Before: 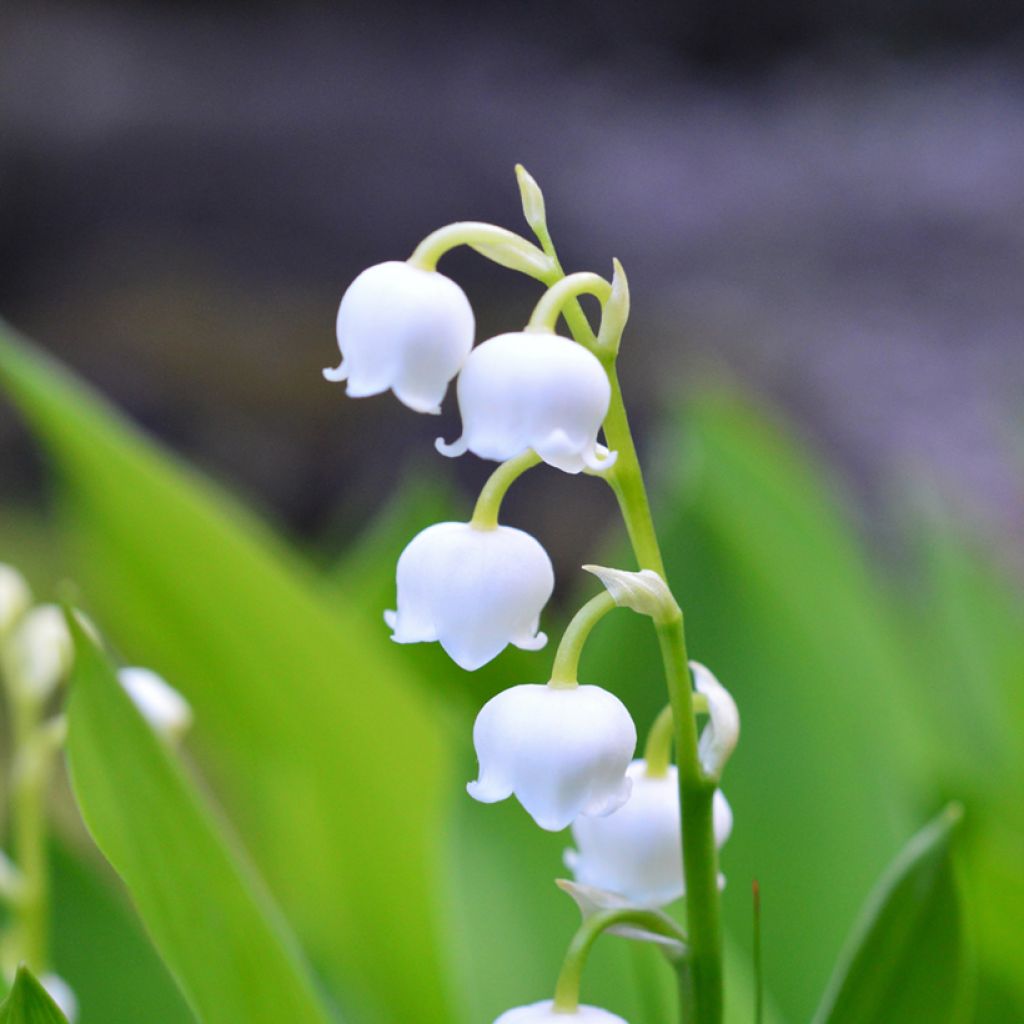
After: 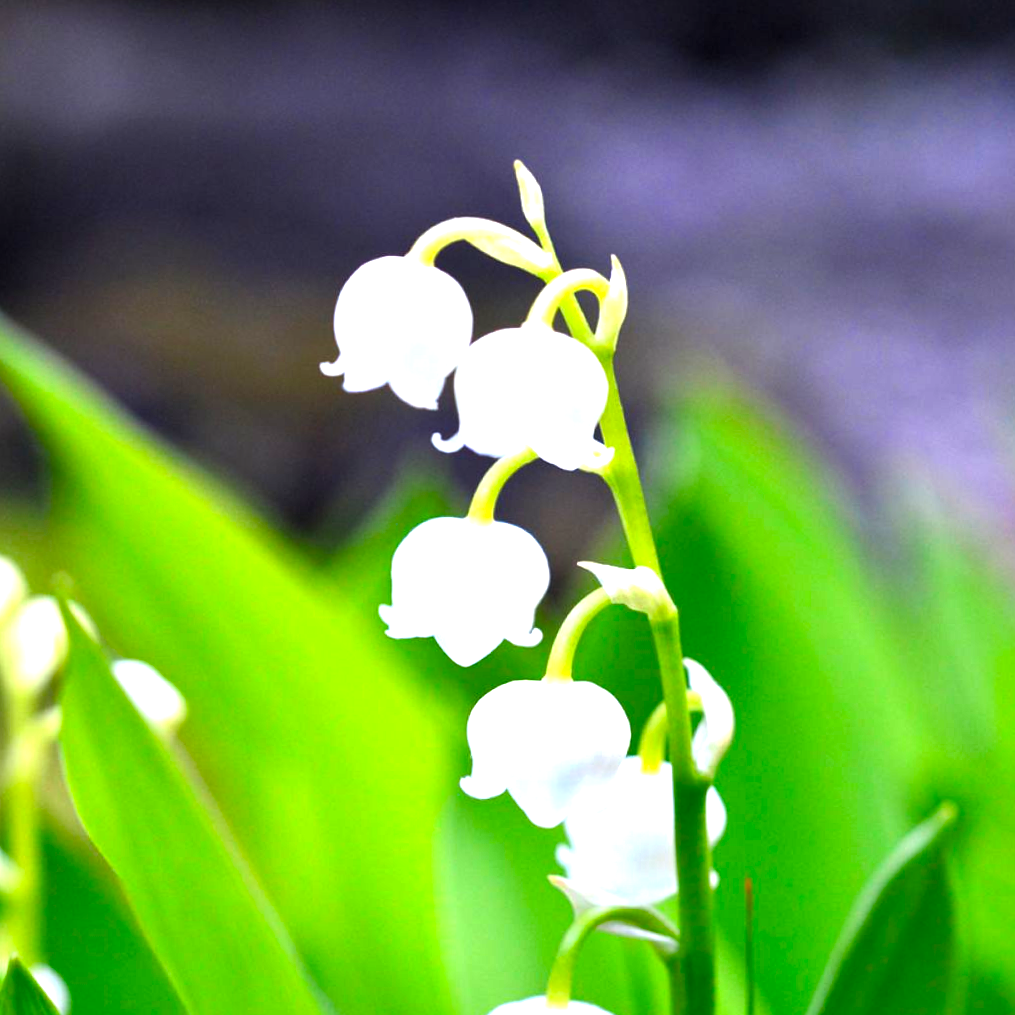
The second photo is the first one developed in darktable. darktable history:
color balance rgb: shadows fall-off 101%, linear chroma grading › mid-tones 7.63%, perceptual saturation grading › mid-tones 11.68%, mask middle-gray fulcrum 22.45%, global vibrance 10.11%, saturation formula JzAzBz (2021)
exposure: black level correction 0, exposure 0.7 EV, compensate exposure bias true, compensate highlight preservation false
crop and rotate: angle -0.5°
color balance: lift [0.991, 1, 1, 1], gamma [0.996, 1, 1, 1], input saturation 98.52%, contrast 20.34%, output saturation 103.72%
